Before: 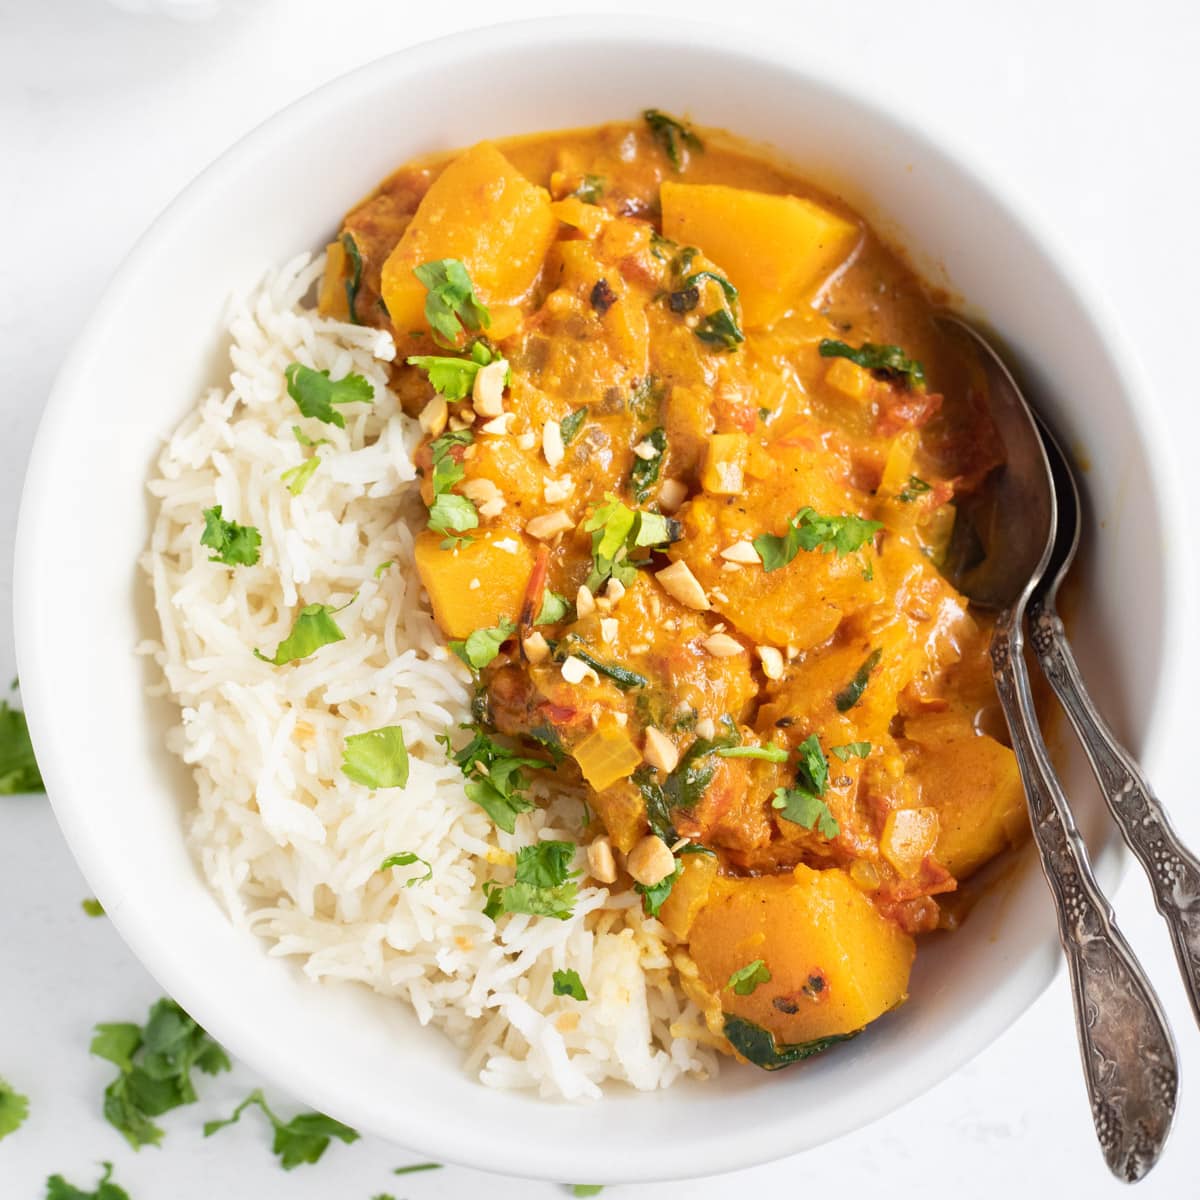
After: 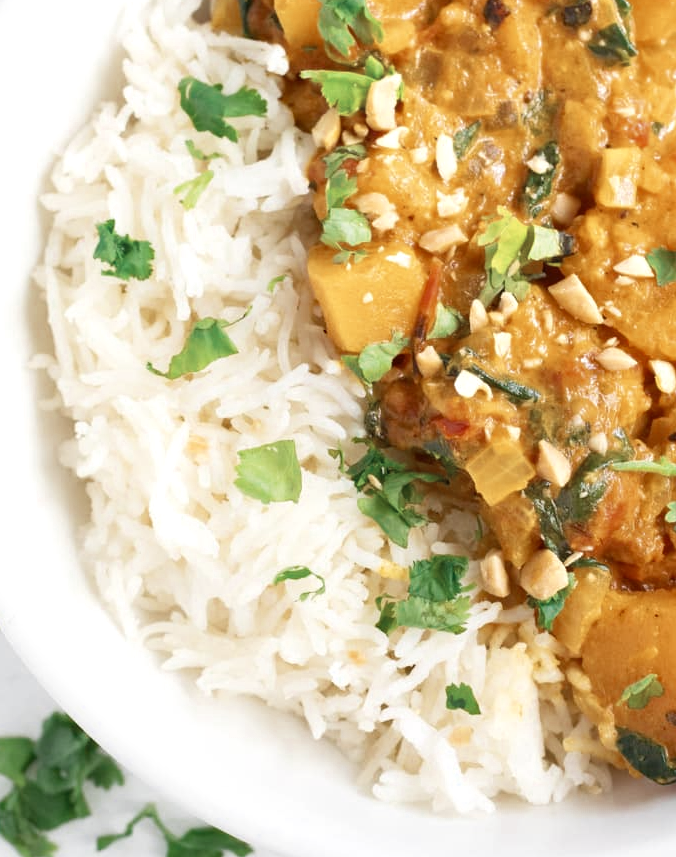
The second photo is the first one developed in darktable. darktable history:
color zones: curves: ch0 [(0, 0.5) (0.125, 0.4) (0.25, 0.5) (0.375, 0.4) (0.5, 0.4) (0.625, 0.35) (0.75, 0.35) (0.875, 0.5)]; ch1 [(0, 0.35) (0.125, 0.45) (0.25, 0.35) (0.375, 0.35) (0.5, 0.35) (0.625, 0.35) (0.75, 0.45) (0.875, 0.35)]; ch2 [(0, 0.6) (0.125, 0.5) (0.25, 0.5) (0.375, 0.6) (0.5, 0.6) (0.625, 0.5) (0.75, 0.5) (0.875, 0.5)]
shadows and highlights: shadows -12.5, white point adjustment 4, highlights 28.33
haze removal: compatibility mode true, adaptive false
crop: left 8.966%, top 23.852%, right 34.699%, bottom 4.703%
